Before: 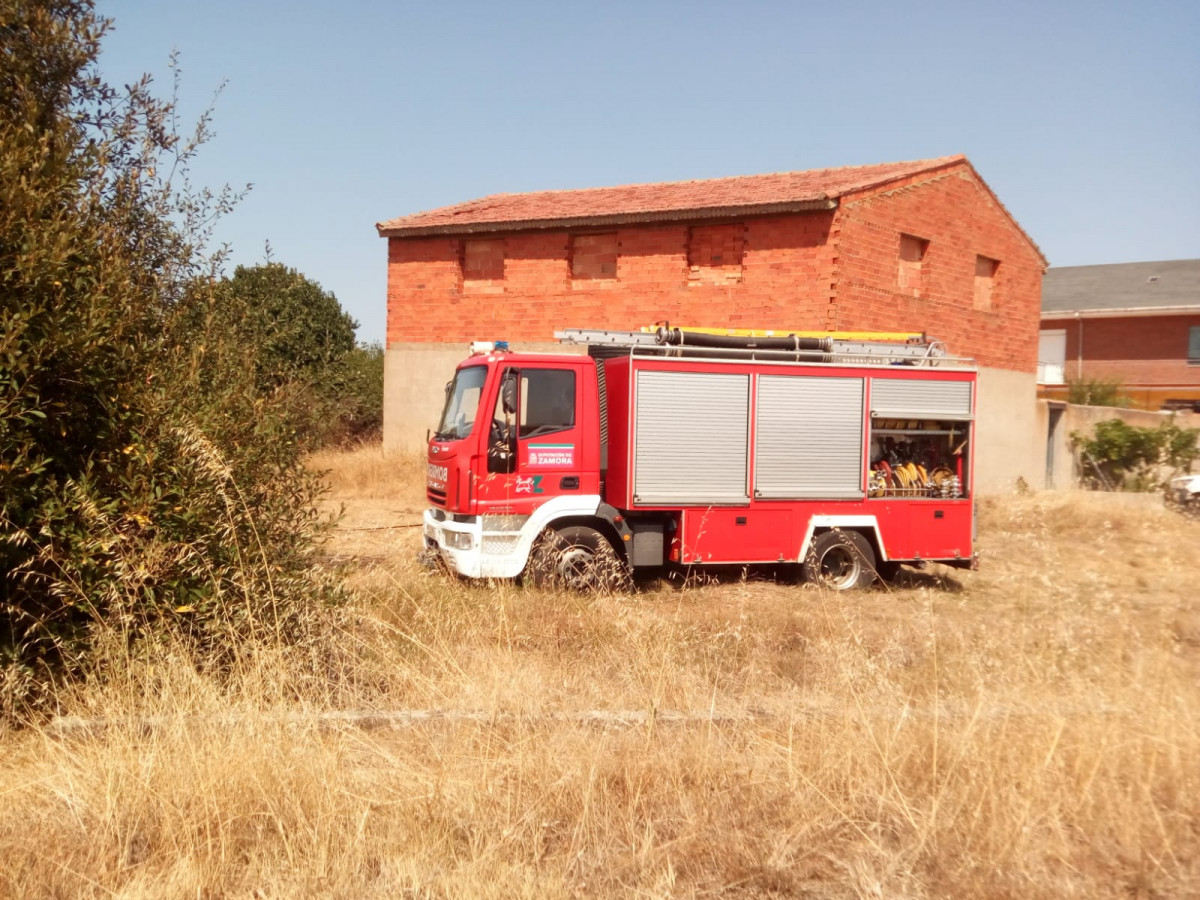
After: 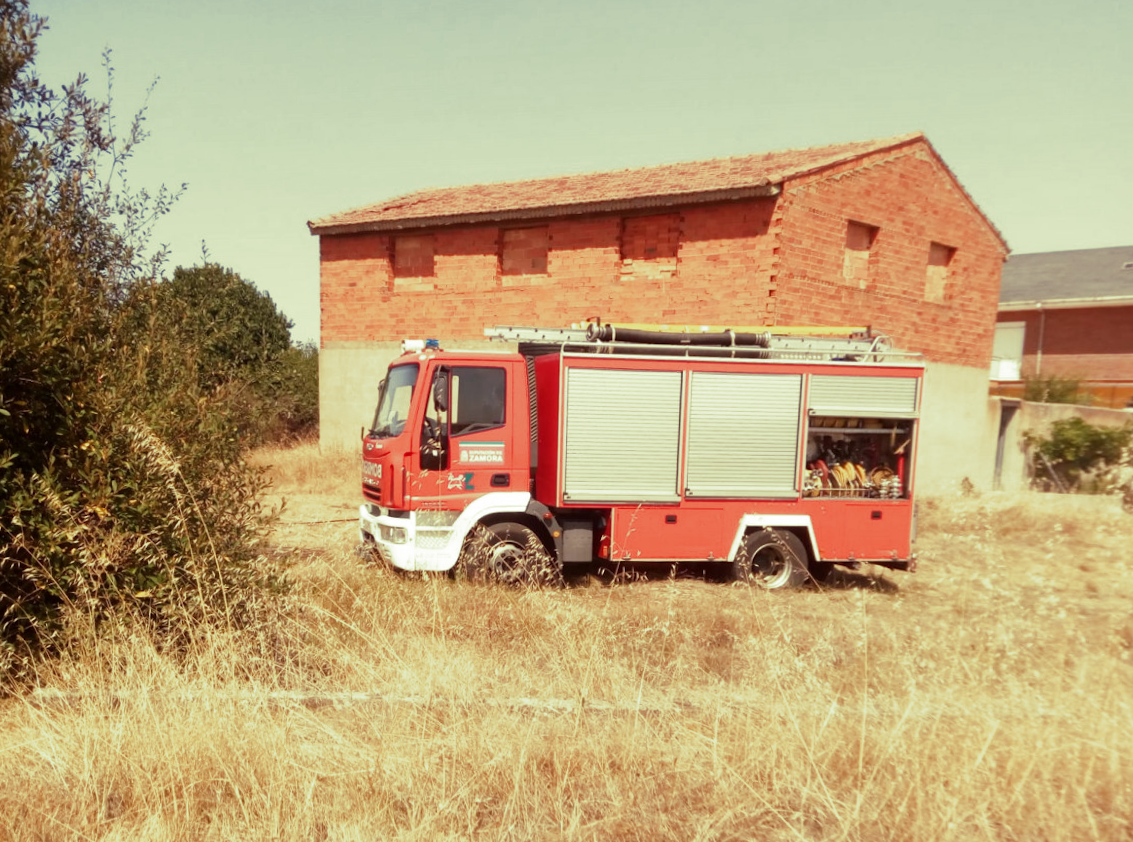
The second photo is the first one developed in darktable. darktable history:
rotate and perspective: rotation 0.062°, lens shift (vertical) 0.115, lens shift (horizontal) -0.133, crop left 0.047, crop right 0.94, crop top 0.061, crop bottom 0.94
crop: bottom 0.071%
split-toning: shadows › hue 290.82°, shadows › saturation 0.34, highlights › saturation 0.38, balance 0, compress 50%
